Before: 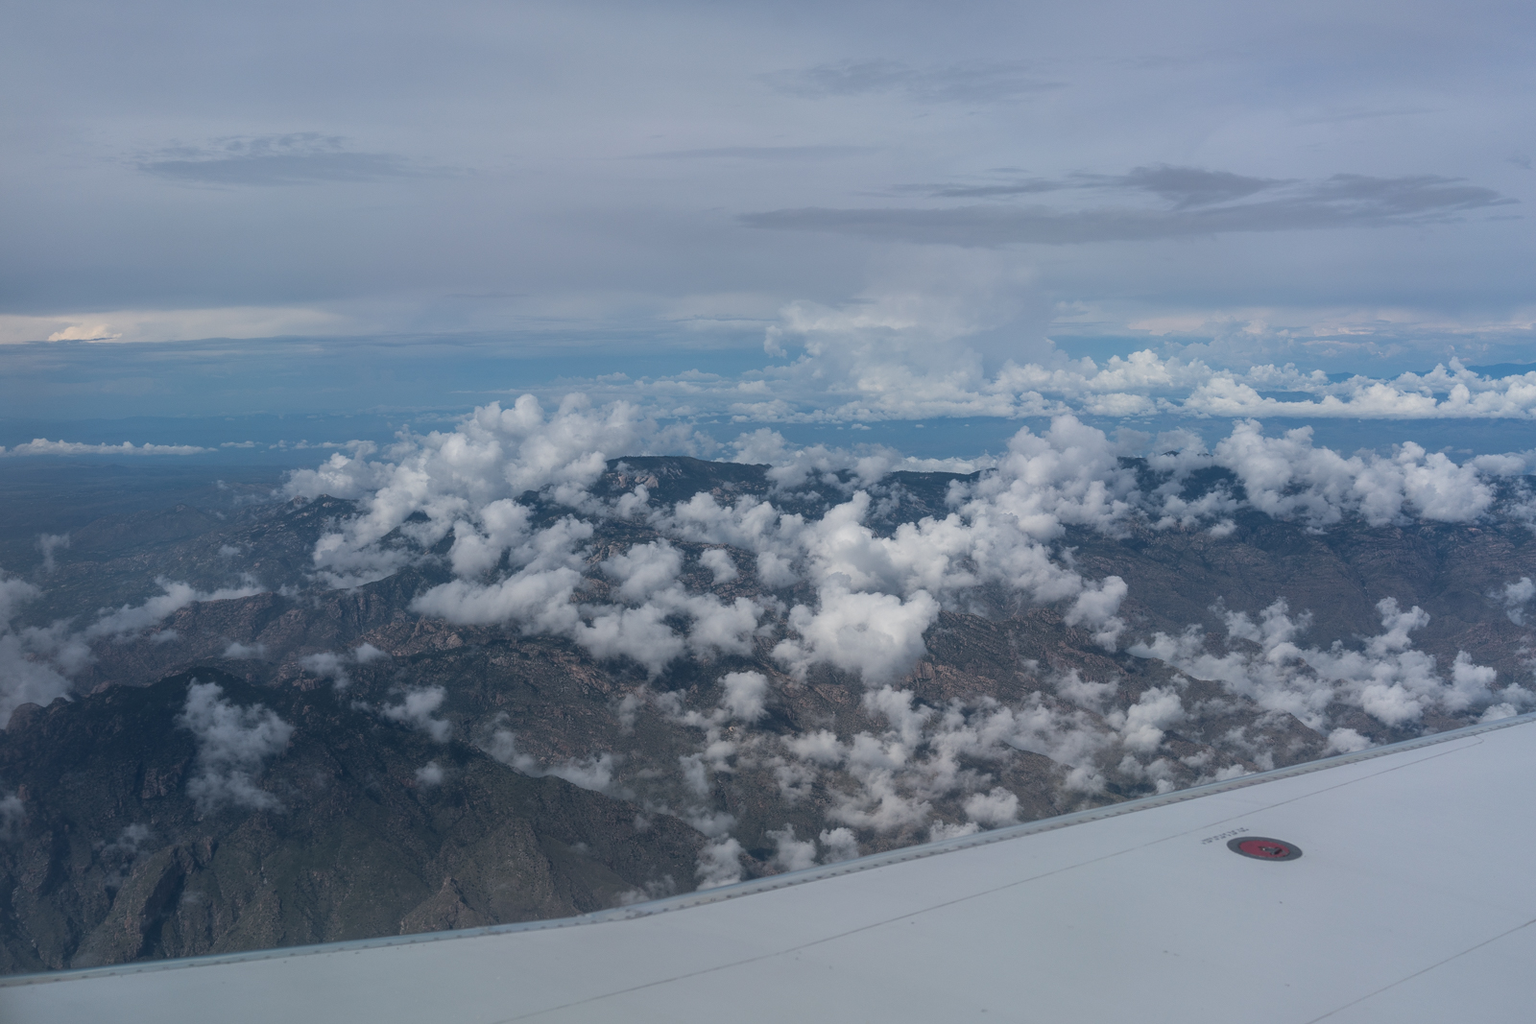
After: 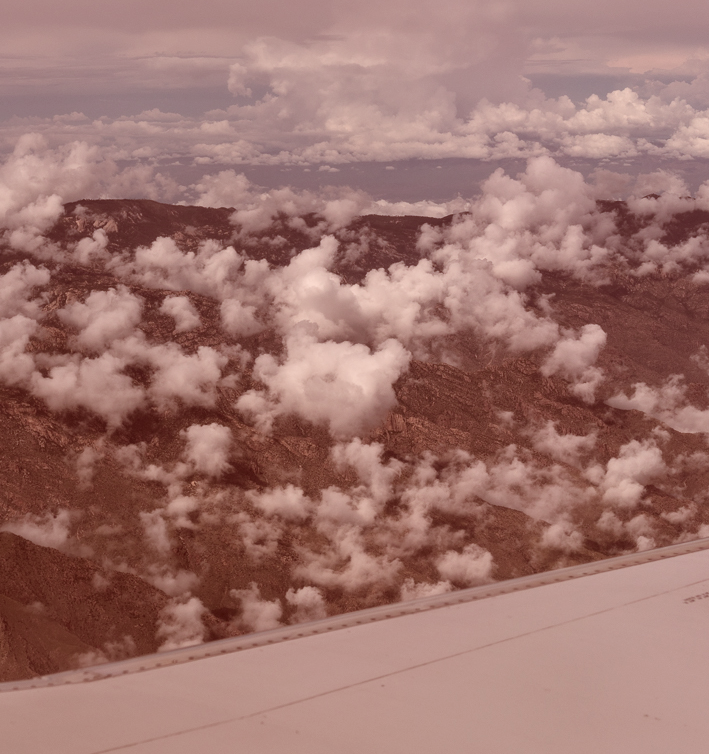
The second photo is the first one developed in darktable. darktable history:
crop: left 35.529%, top 25.895%, right 20.116%, bottom 3.381%
contrast equalizer: octaves 7, y [[0.528, 0.548, 0.563, 0.562, 0.546, 0.526], [0.55 ×6], [0 ×6], [0 ×6], [0 ×6]], mix 0.806
tone equalizer: -8 EV -0.565 EV, edges refinement/feathering 500, mask exposure compensation -1.57 EV, preserve details no
color correction: highlights a* 9.34, highlights b* 9.03, shadows a* 39.65, shadows b* 39.37, saturation 0.777
